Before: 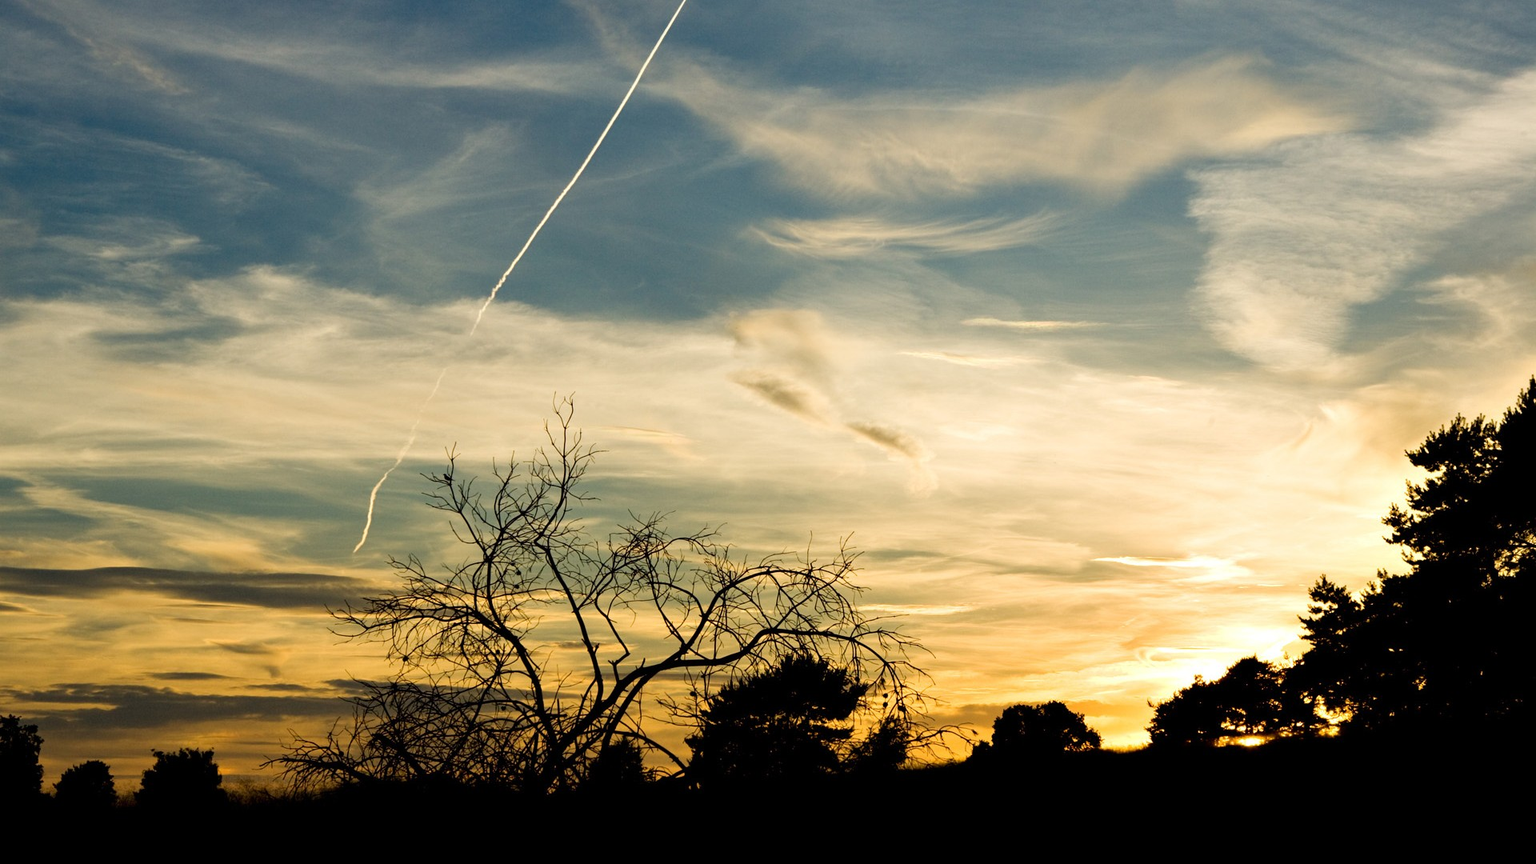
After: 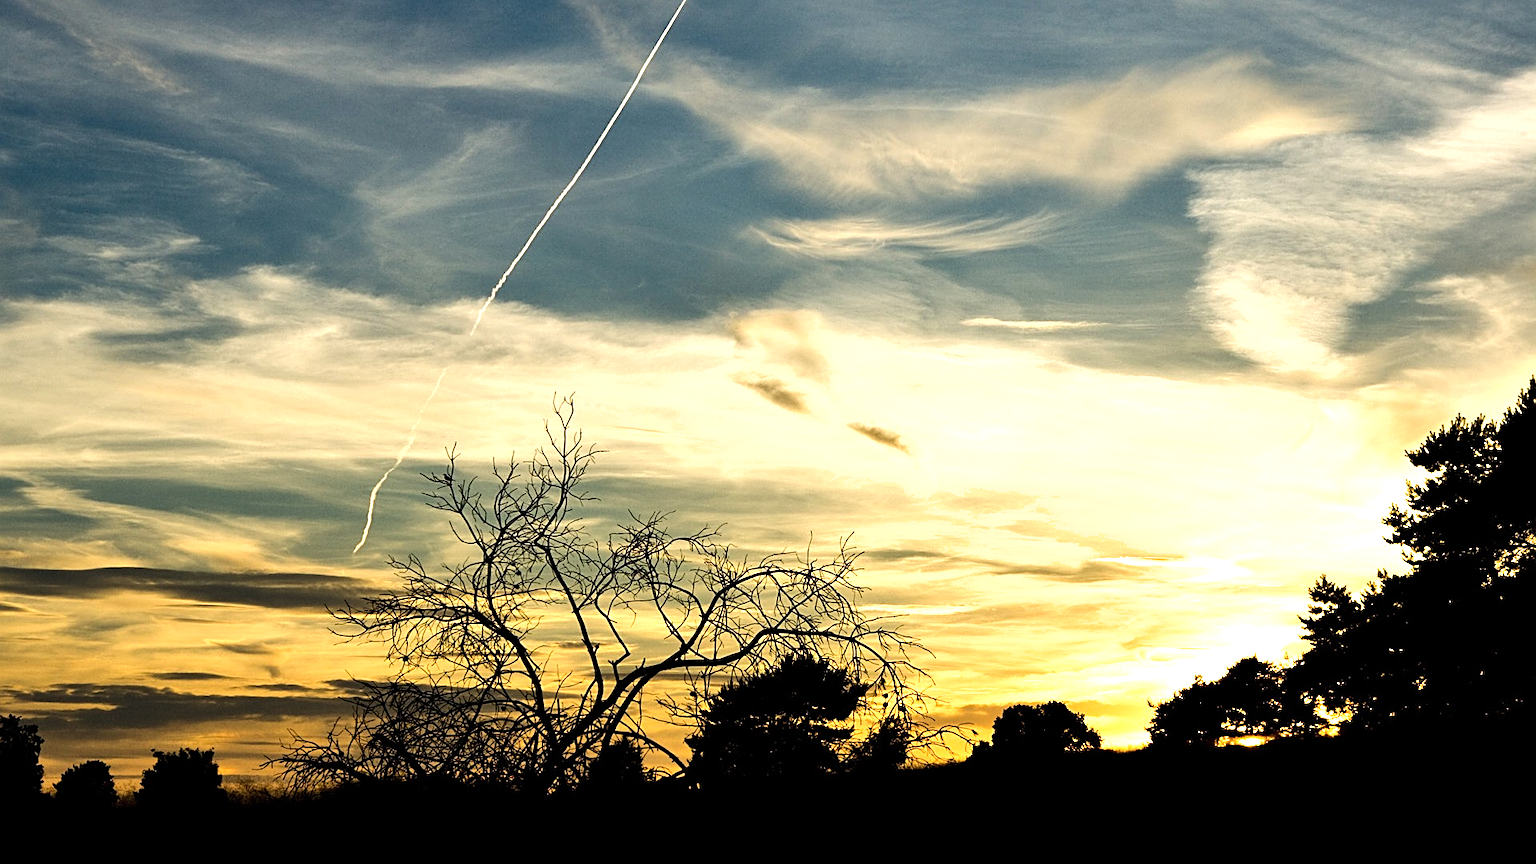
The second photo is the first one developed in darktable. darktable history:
sharpen: on, module defaults
shadows and highlights: shadows 49, highlights -41, soften with gaussian
tone equalizer: -8 EV -0.75 EV, -7 EV -0.7 EV, -6 EV -0.6 EV, -5 EV -0.4 EV, -3 EV 0.4 EV, -2 EV 0.6 EV, -1 EV 0.7 EV, +0 EV 0.75 EV, edges refinement/feathering 500, mask exposure compensation -1.57 EV, preserve details no
exposure: compensate highlight preservation false
